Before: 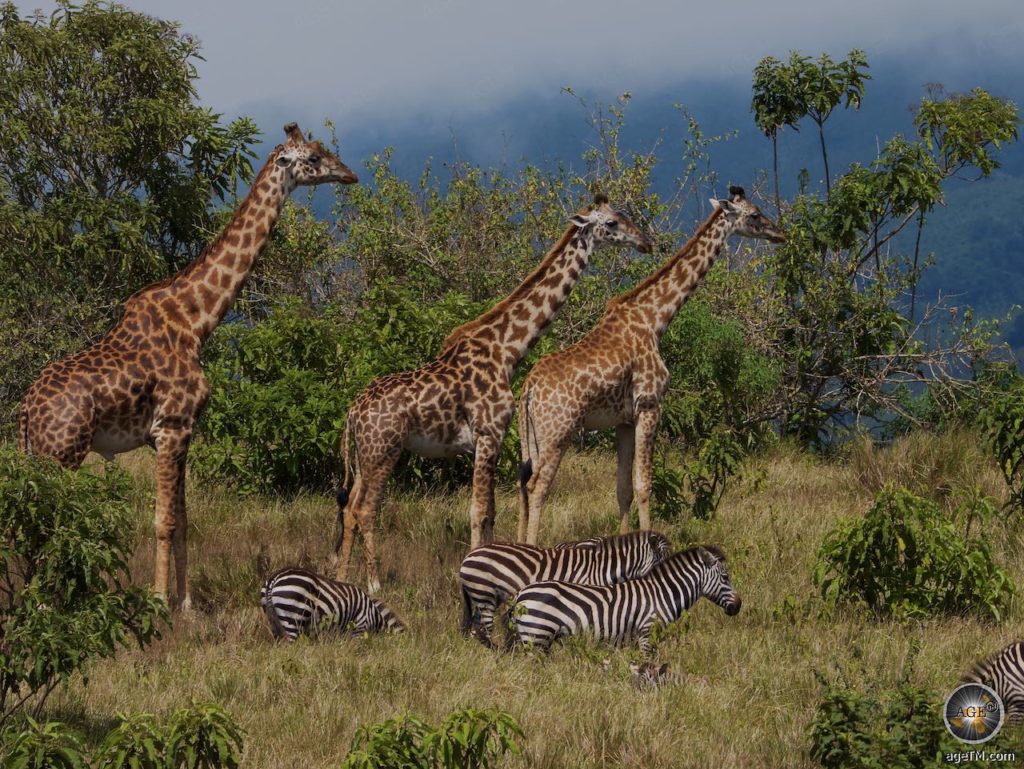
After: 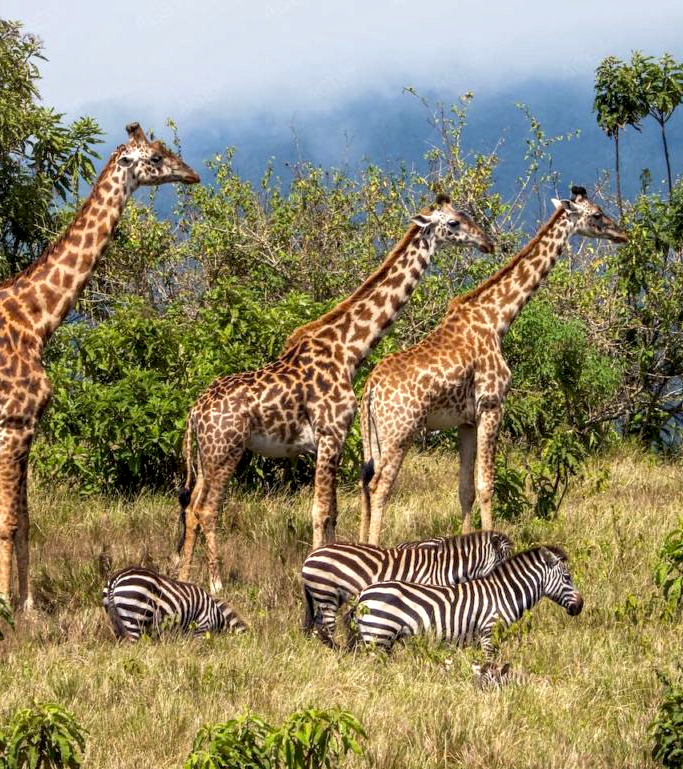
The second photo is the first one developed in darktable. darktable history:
crop and rotate: left 15.446%, right 17.836%
local contrast: on, module defaults
color correction: highlights b* 3
exposure: black level correction 0, exposure 1.2 EV, compensate highlight preservation false
